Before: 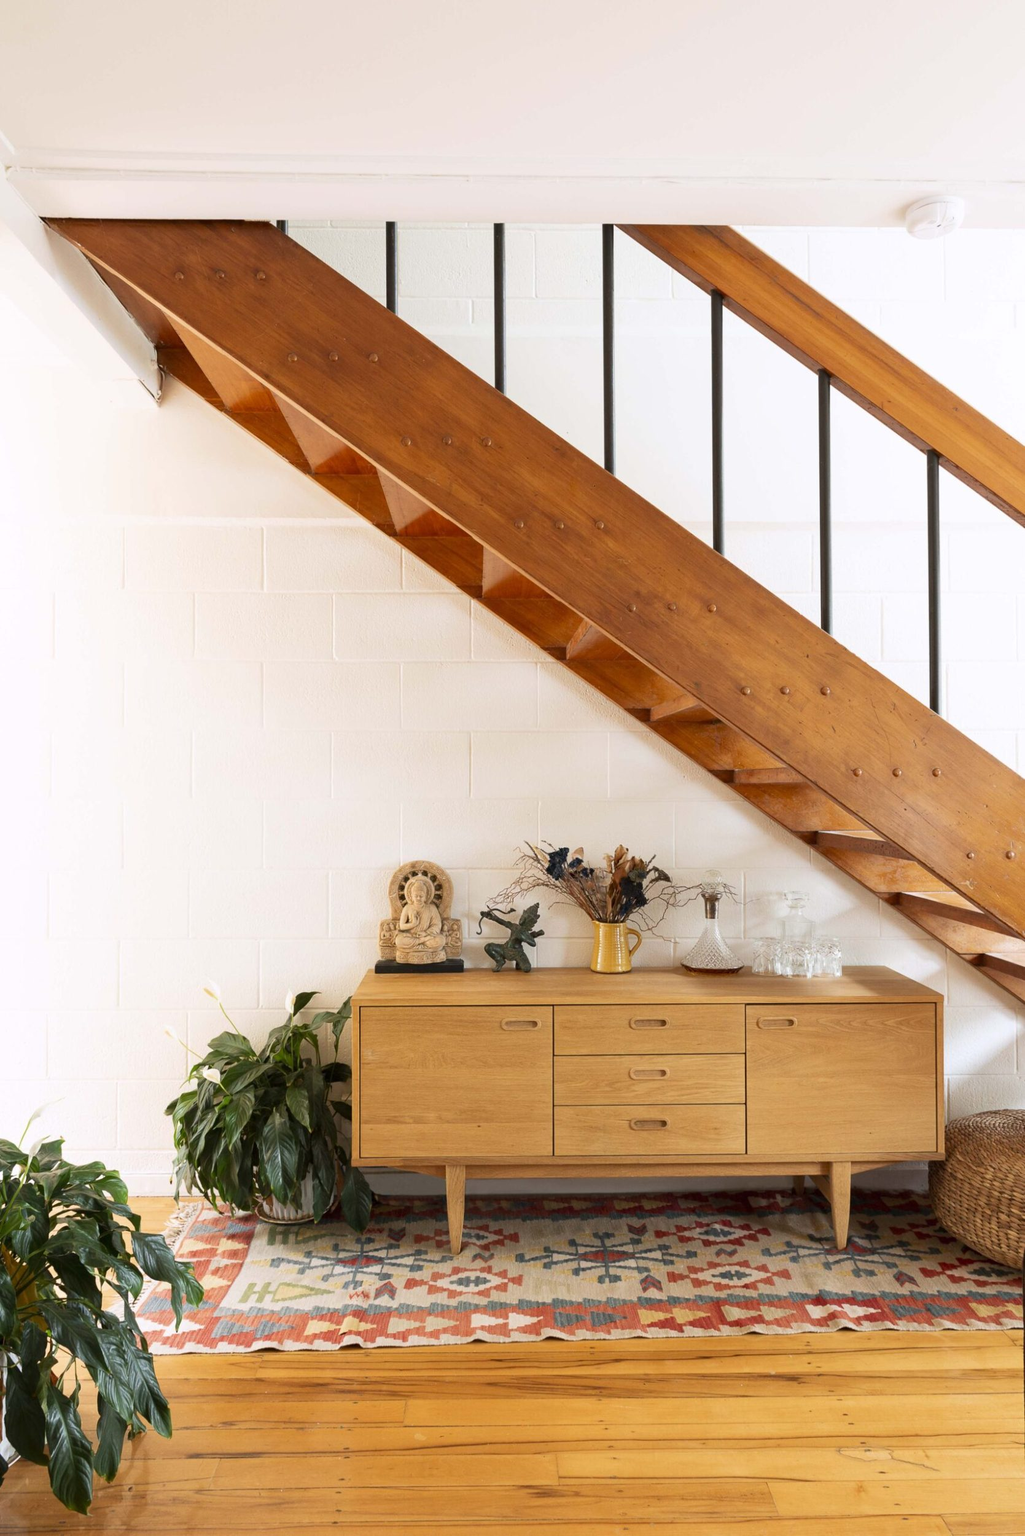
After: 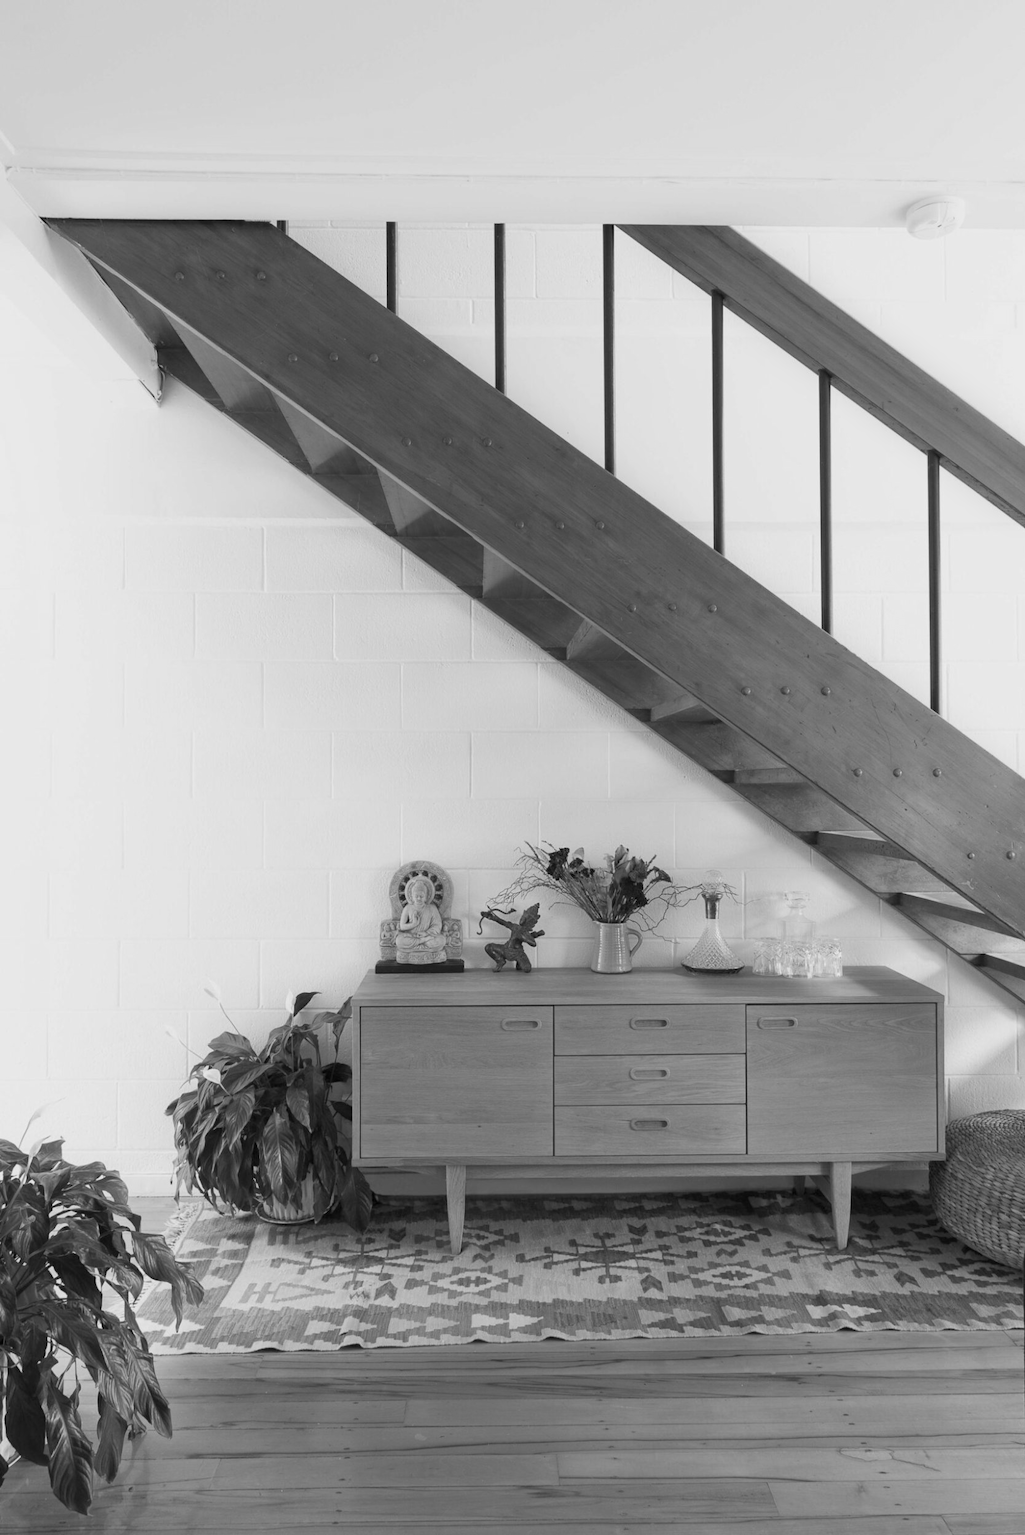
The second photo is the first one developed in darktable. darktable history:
monochrome: a 0, b 0, size 0.5, highlights 0.57
color balance rgb: contrast -10%
